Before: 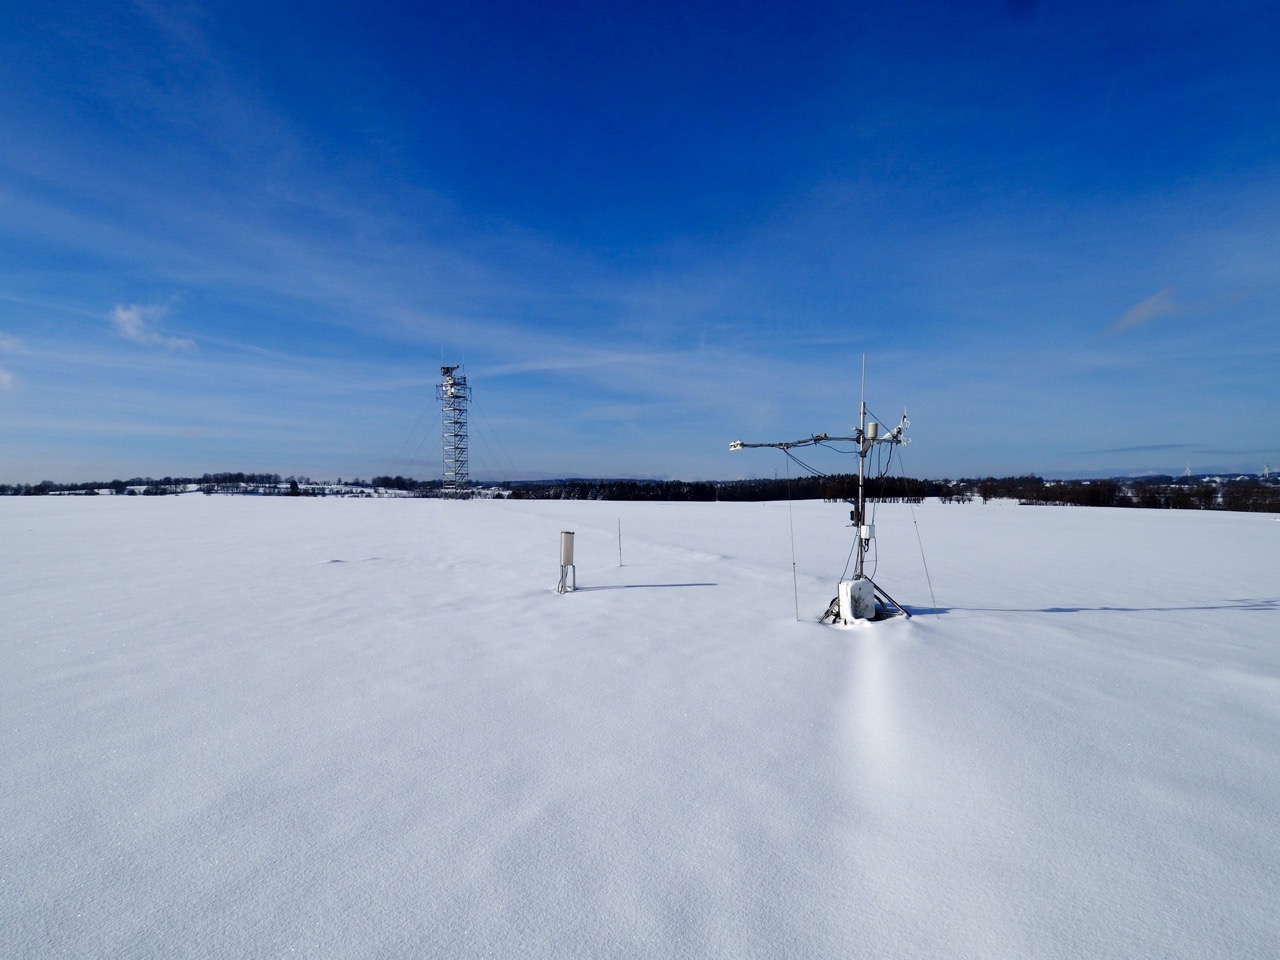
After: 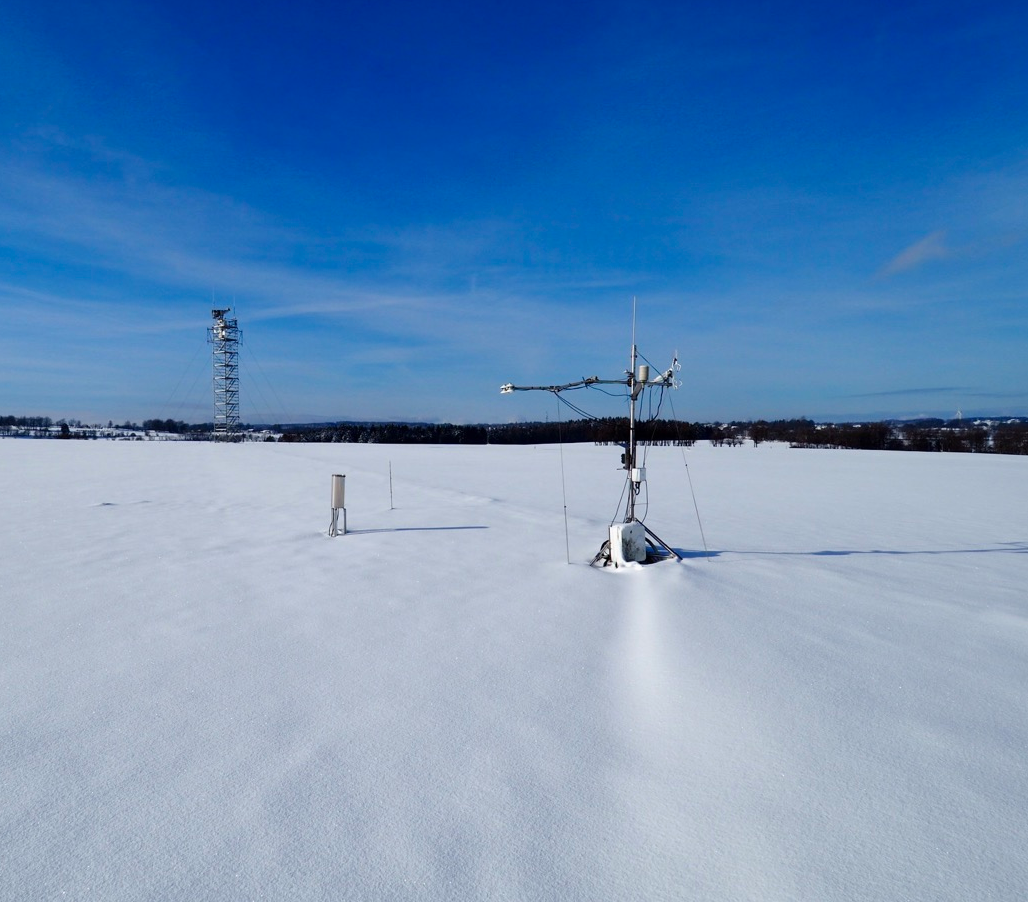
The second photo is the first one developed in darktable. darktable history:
crop and rotate: left 17.957%, top 5.941%, right 1.673%
exposure: exposure -0.061 EV, compensate exposure bias true, compensate highlight preservation false
